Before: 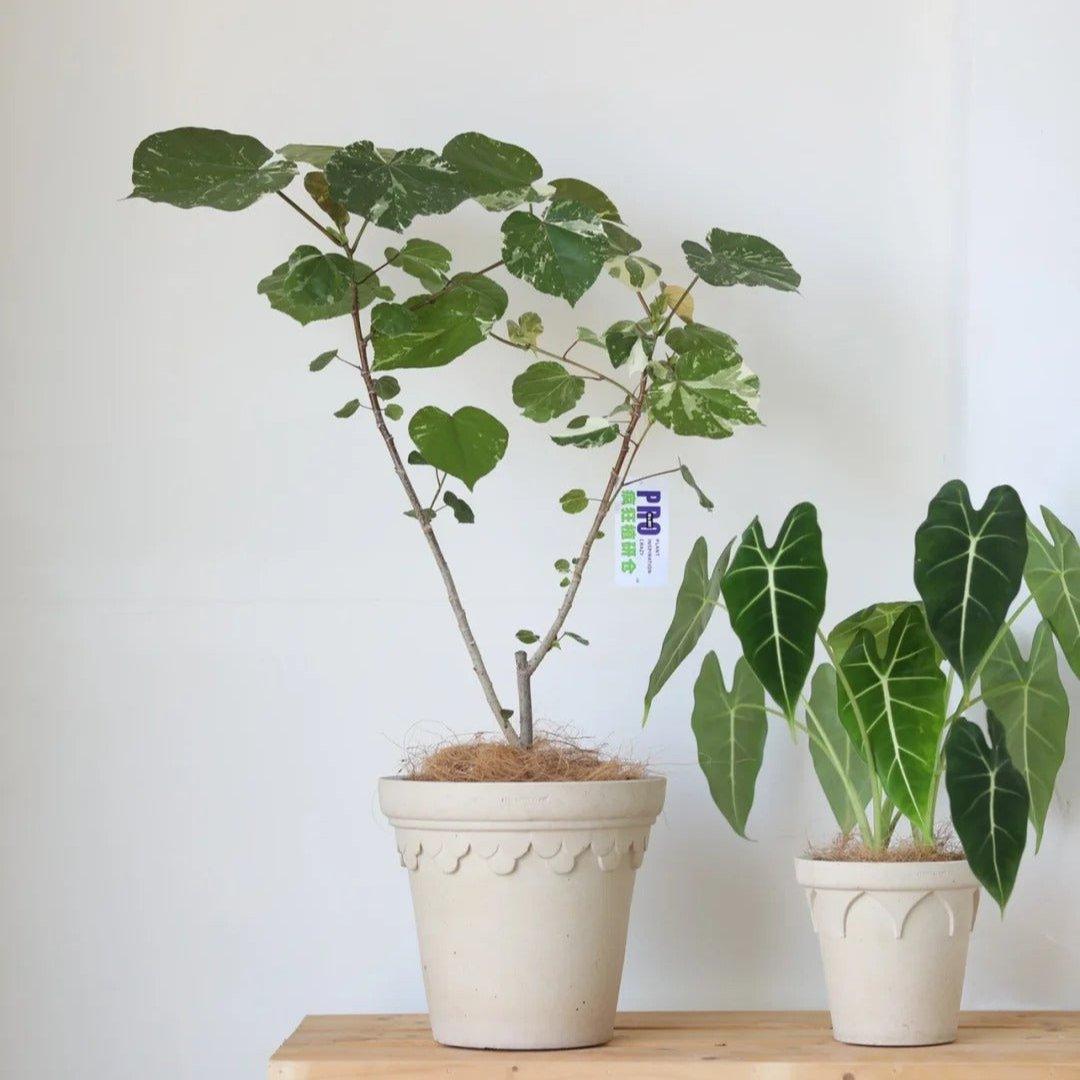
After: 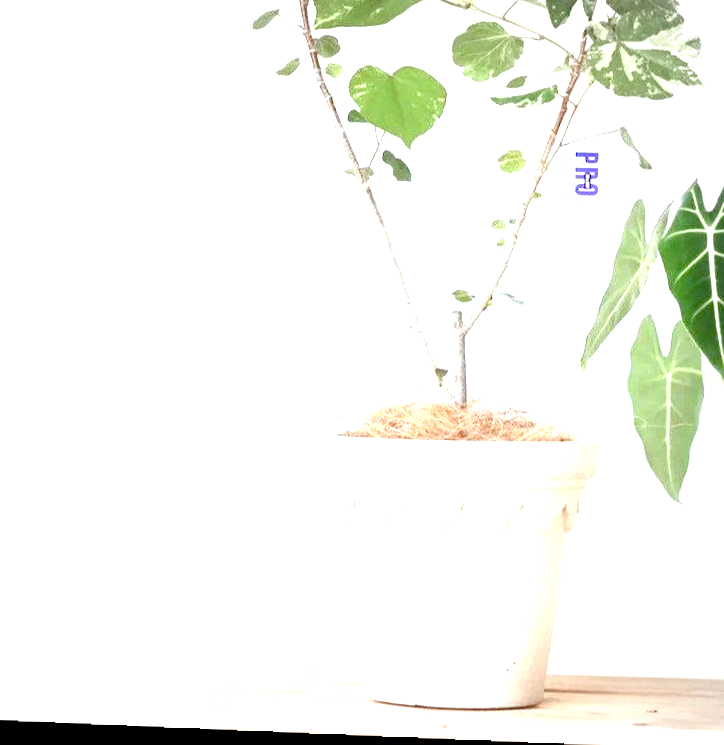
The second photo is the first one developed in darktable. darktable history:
vignetting: on, module defaults
crop and rotate: angle -0.82°, left 3.85%, top 31.828%, right 27.992%
exposure: black level correction 0.001, exposure 1.646 EV, compensate exposure bias true, compensate highlight preservation false
rotate and perspective: lens shift (horizontal) -0.055, automatic cropping off
color balance rgb: perceptual saturation grading › global saturation 20%, perceptual saturation grading › highlights -50%, perceptual saturation grading › shadows 30%, perceptual brilliance grading › global brilliance 10%, perceptual brilliance grading › shadows 15%
